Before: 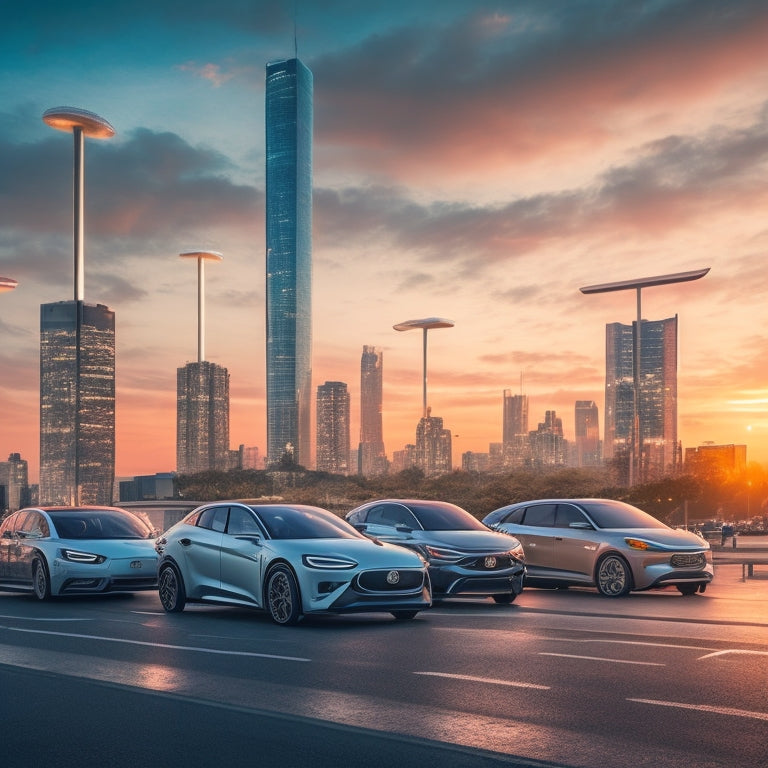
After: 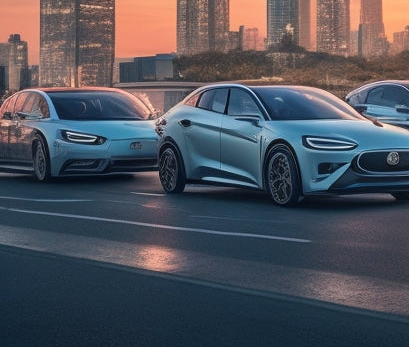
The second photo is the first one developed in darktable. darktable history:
crop and rotate: top 54.564%, right 46.659%, bottom 0.225%
